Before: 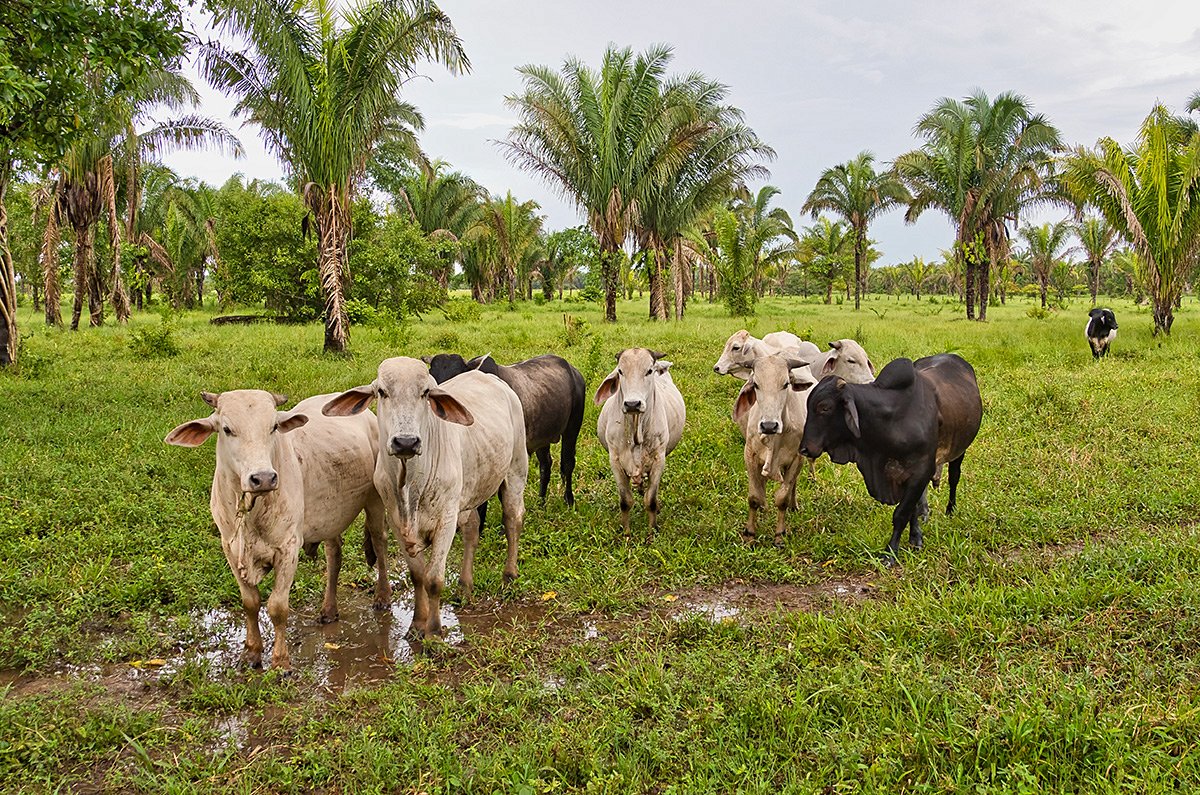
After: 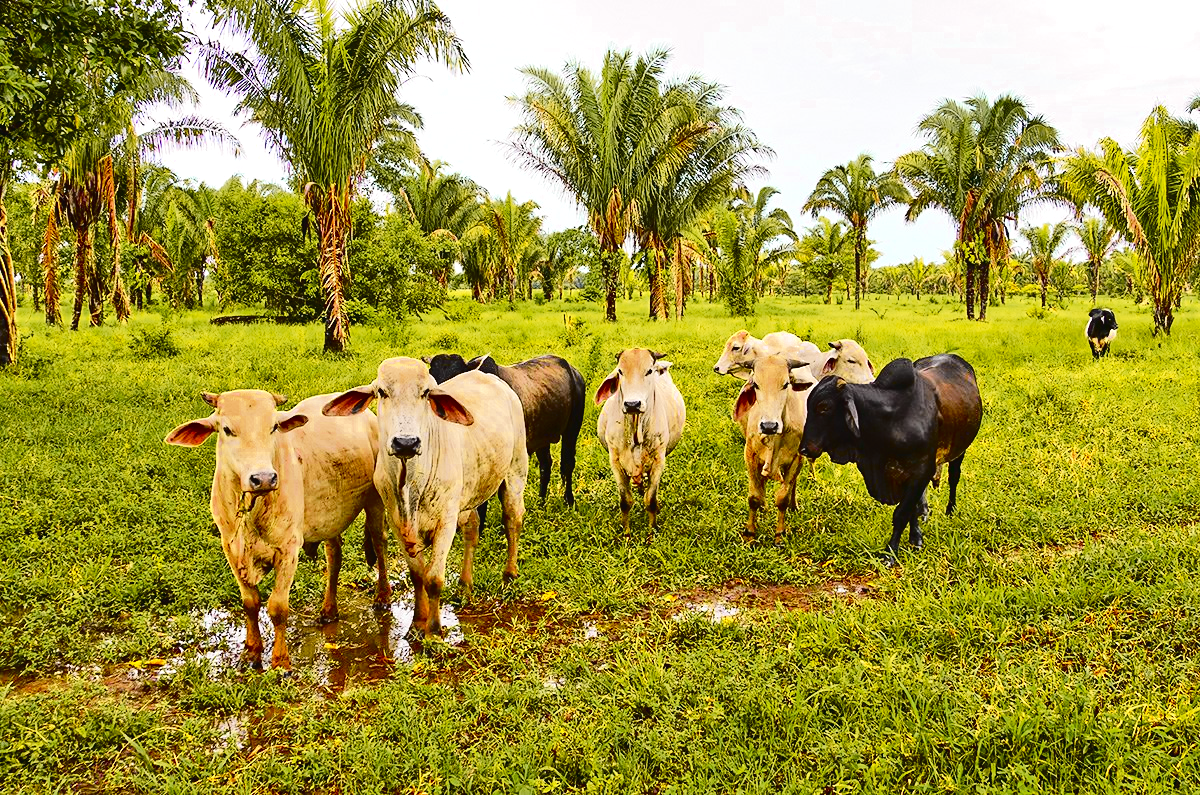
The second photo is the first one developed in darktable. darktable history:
color zones: curves: ch0 [(0.11, 0.396) (0.195, 0.36) (0.25, 0.5) (0.303, 0.412) (0.357, 0.544) (0.75, 0.5) (0.967, 0.328)]; ch1 [(0, 0.468) (0.112, 0.512) (0.202, 0.6) (0.25, 0.5) (0.307, 0.352) (0.357, 0.544) (0.75, 0.5) (0.963, 0.524)]
exposure: black level correction 0, exposure 0.7 EV, compensate exposure bias true, compensate highlight preservation false
tone curve: curves: ch0 [(0, 0.029) (0.168, 0.142) (0.359, 0.44) (0.469, 0.544) (0.634, 0.722) (0.858, 0.903) (1, 0.968)]; ch1 [(0, 0) (0.437, 0.453) (0.472, 0.47) (0.502, 0.502) (0.54, 0.534) (0.57, 0.592) (0.618, 0.66) (0.699, 0.749) (0.859, 0.899) (1, 1)]; ch2 [(0, 0) (0.33, 0.301) (0.421, 0.443) (0.476, 0.498) (0.505, 0.503) (0.547, 0.557) (0.586, 0.634) (0.608, 0.676) (1, 1)], color space Lab, independent channels, preserve colors none
contrast brightness saturation: contrast 0.21, brightness -0.11, saturation 0.21
